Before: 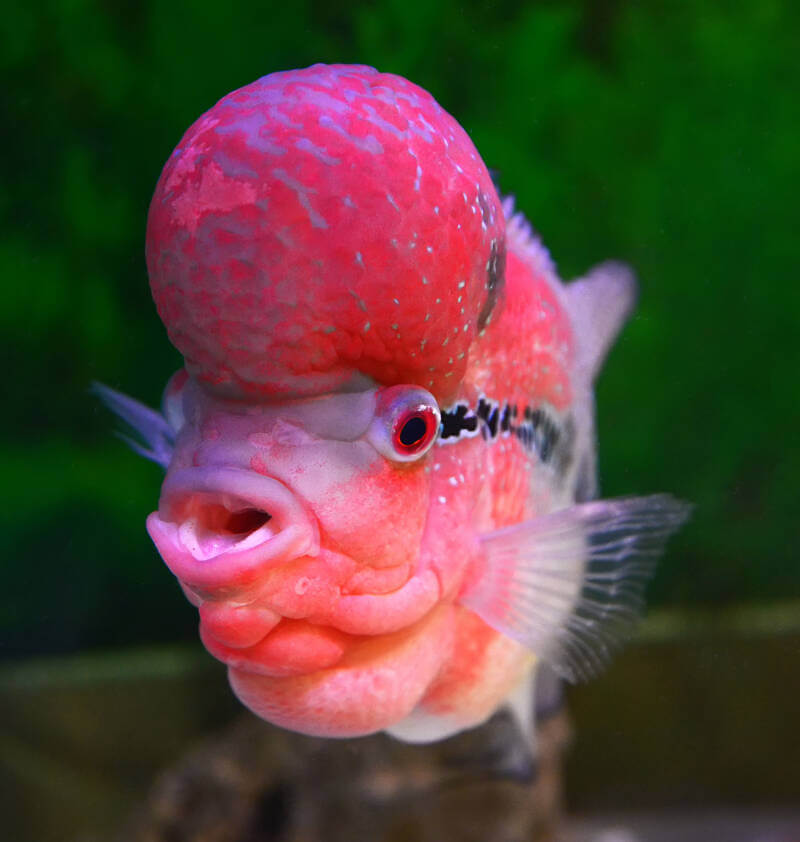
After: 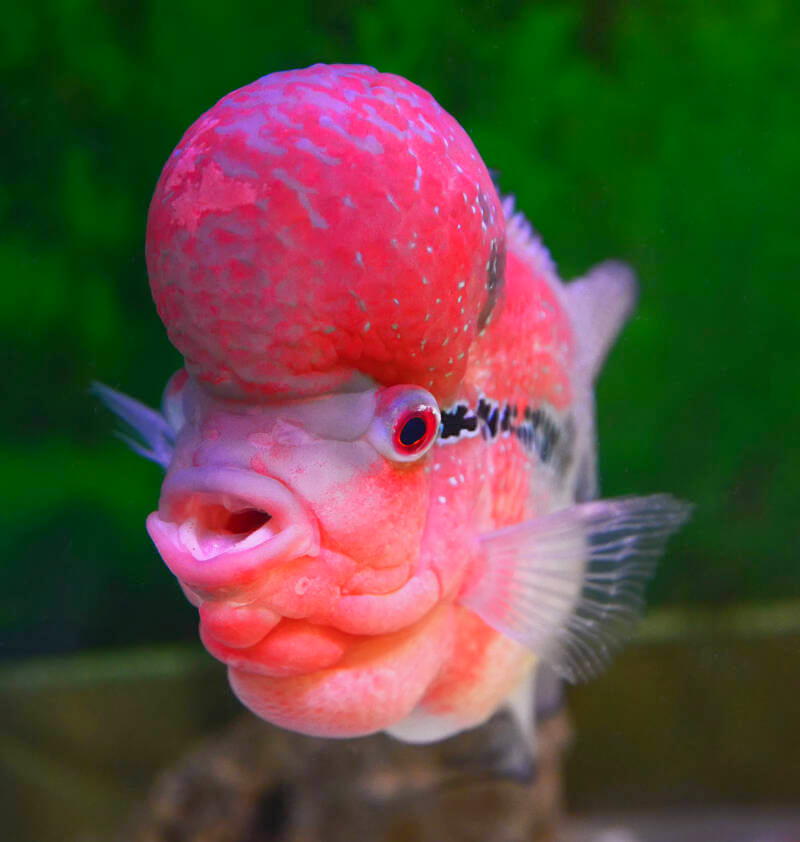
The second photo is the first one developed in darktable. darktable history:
color balance rgb: contrast -10%
levels: levels [0, 0.478, 1]
